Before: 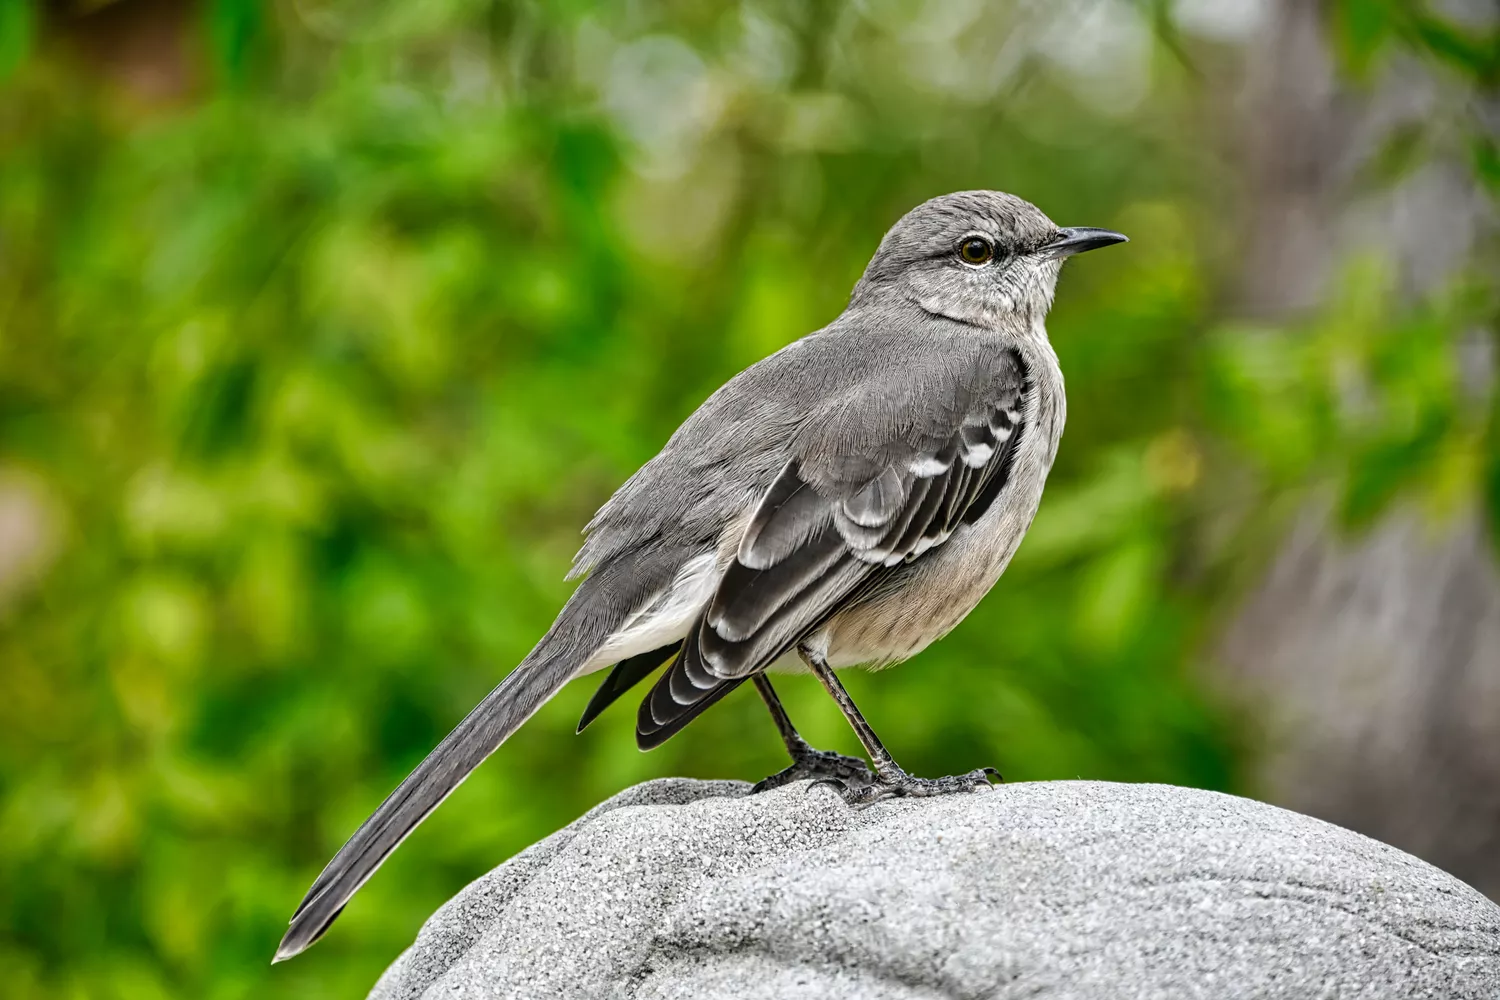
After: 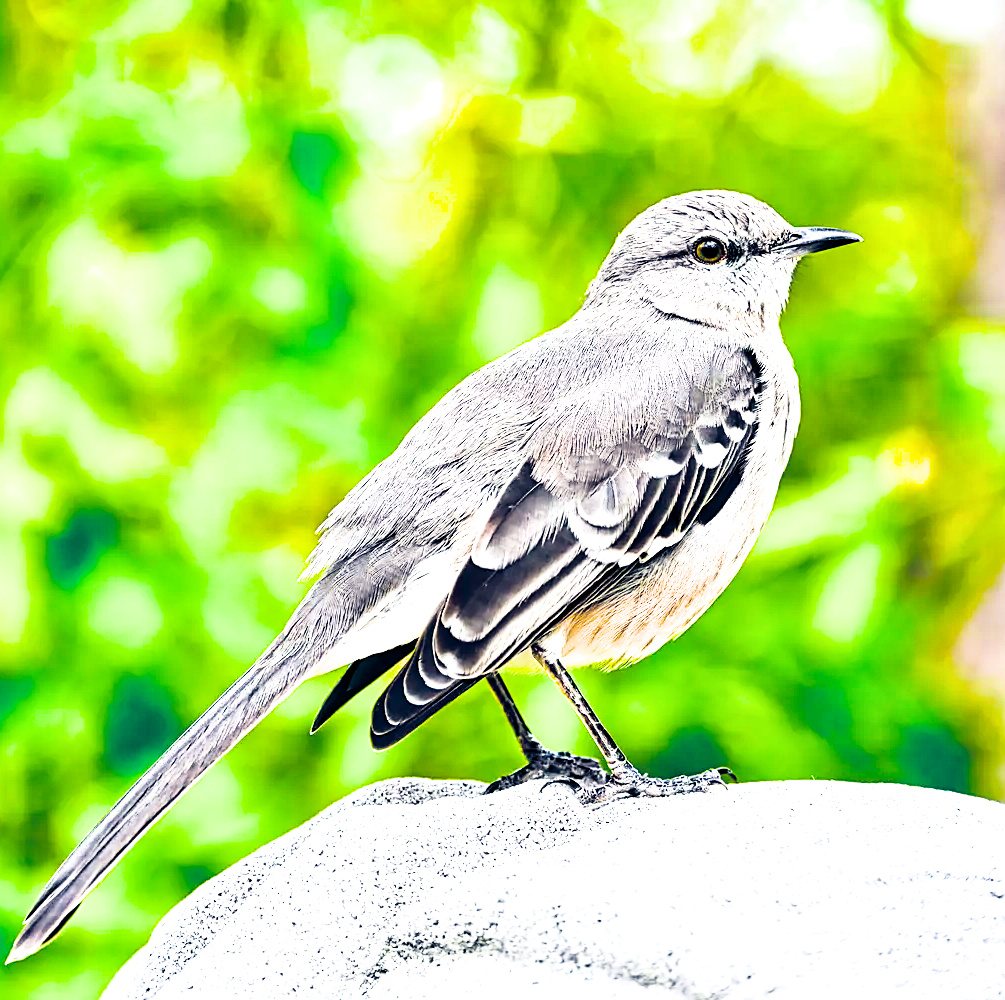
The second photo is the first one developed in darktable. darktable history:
color balance rgb: global offset › chroma 0.254%, global offset › hue 257.65°, perceptual saturation grading › global saturation 25.802%, perceptual brilliance grading › global brilliance 34.22%, perceptual brilliance grading › highlights 49.8%, perceptual brilliance grading › mid-tones 59.886%, perceptual brilliance grading › shadows 34.323%, global vibrance 59.986%
local contrast: mode bilateral grid, contrast 10, coarseness 26, detail 115%, midtone range 0.2
crop and rotate: left 17.797%, right 15.157%
sharpen: radius 1.911, amount 0.411, threshold 1.236
filmic rgb: black relative exposure -5.09 EV, white relative exposure 3.96 EV, threshold 3.03 EV, hardness 2.9, contrast 1.199, highlights saturation mix -29.19%, enable highlight reconstruction true
